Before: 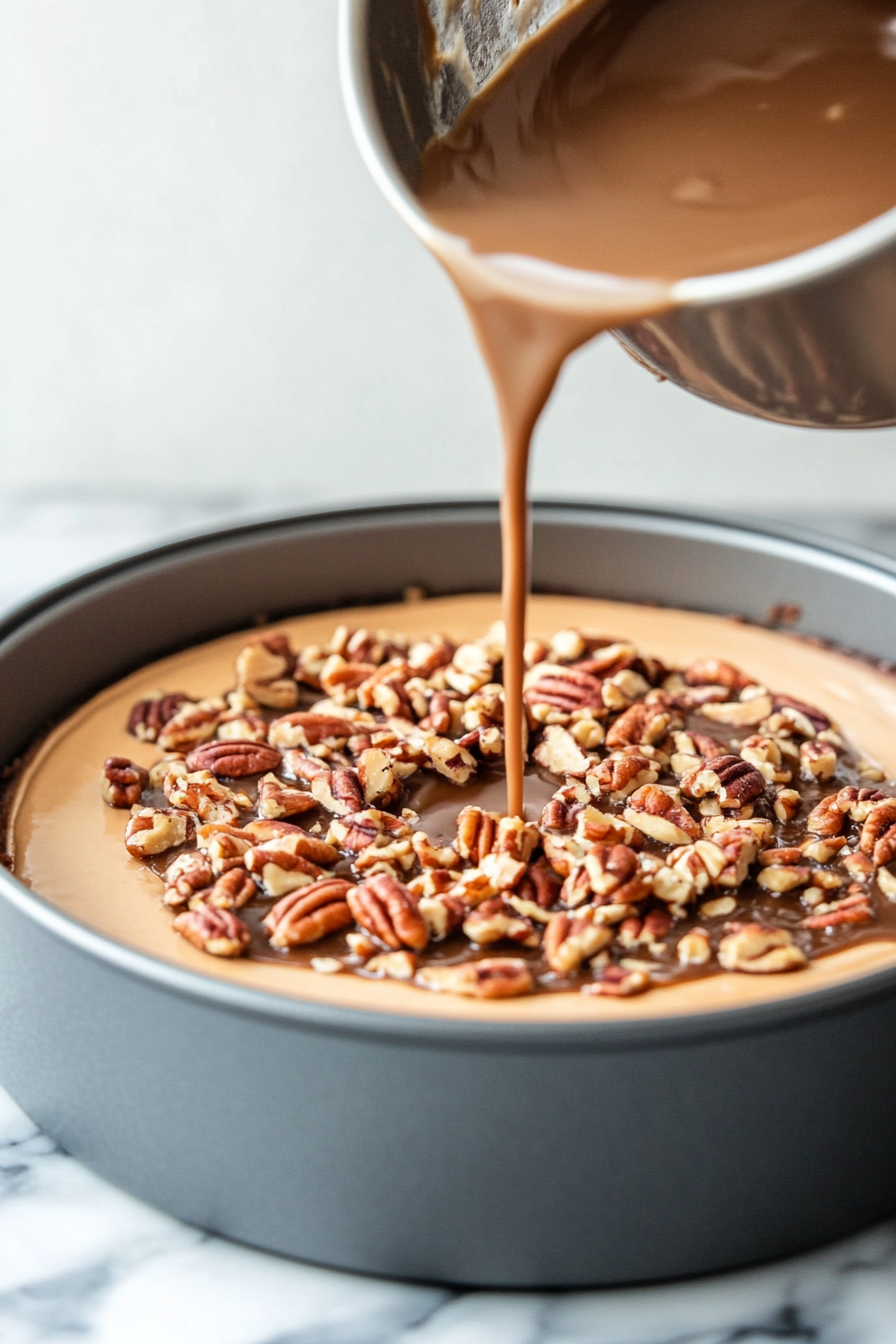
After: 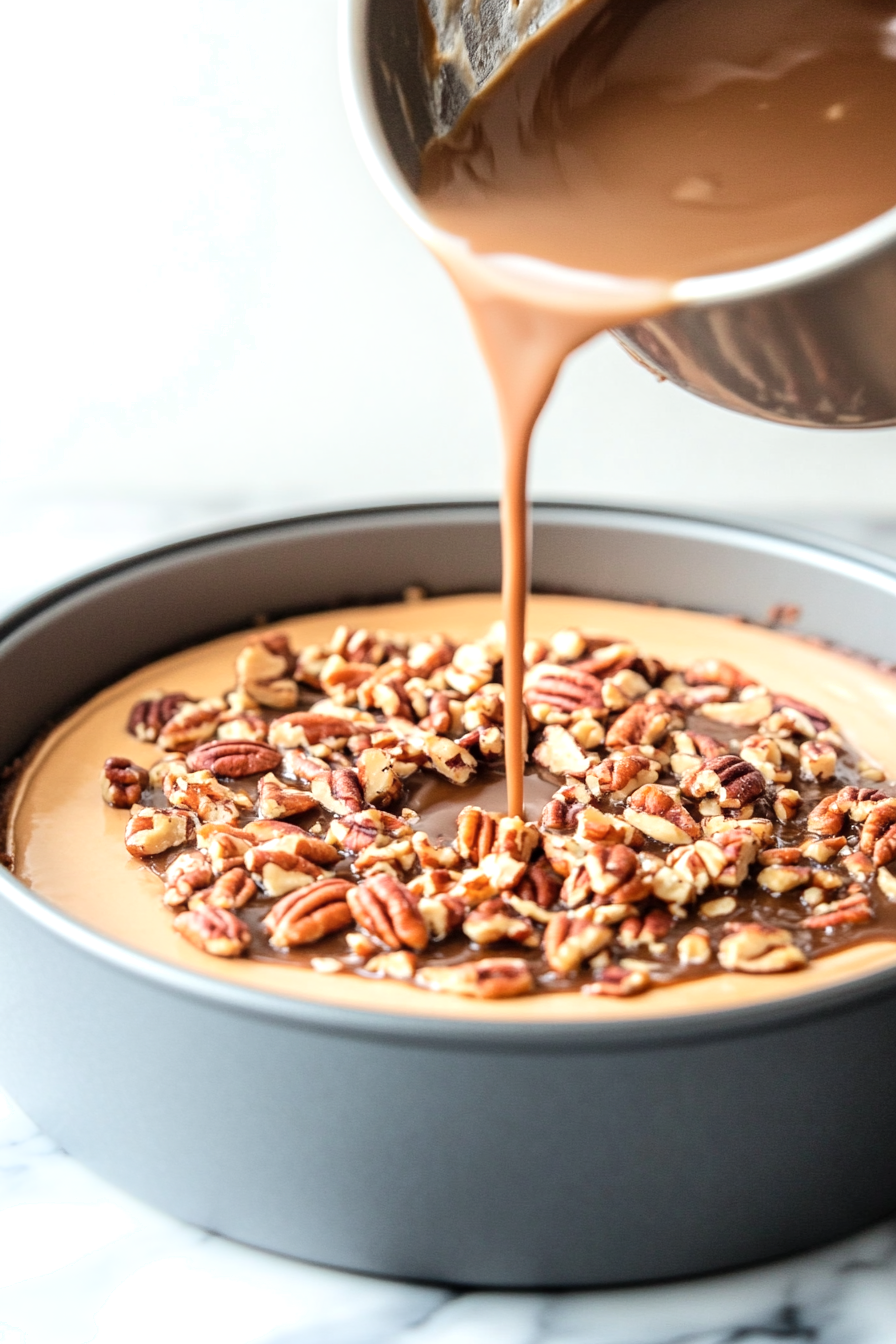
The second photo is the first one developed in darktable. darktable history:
shadows and highlights: highlights 71.79, soften with gaussian
exposure: exposure 0.25 EV, compensate highlight preservation false
